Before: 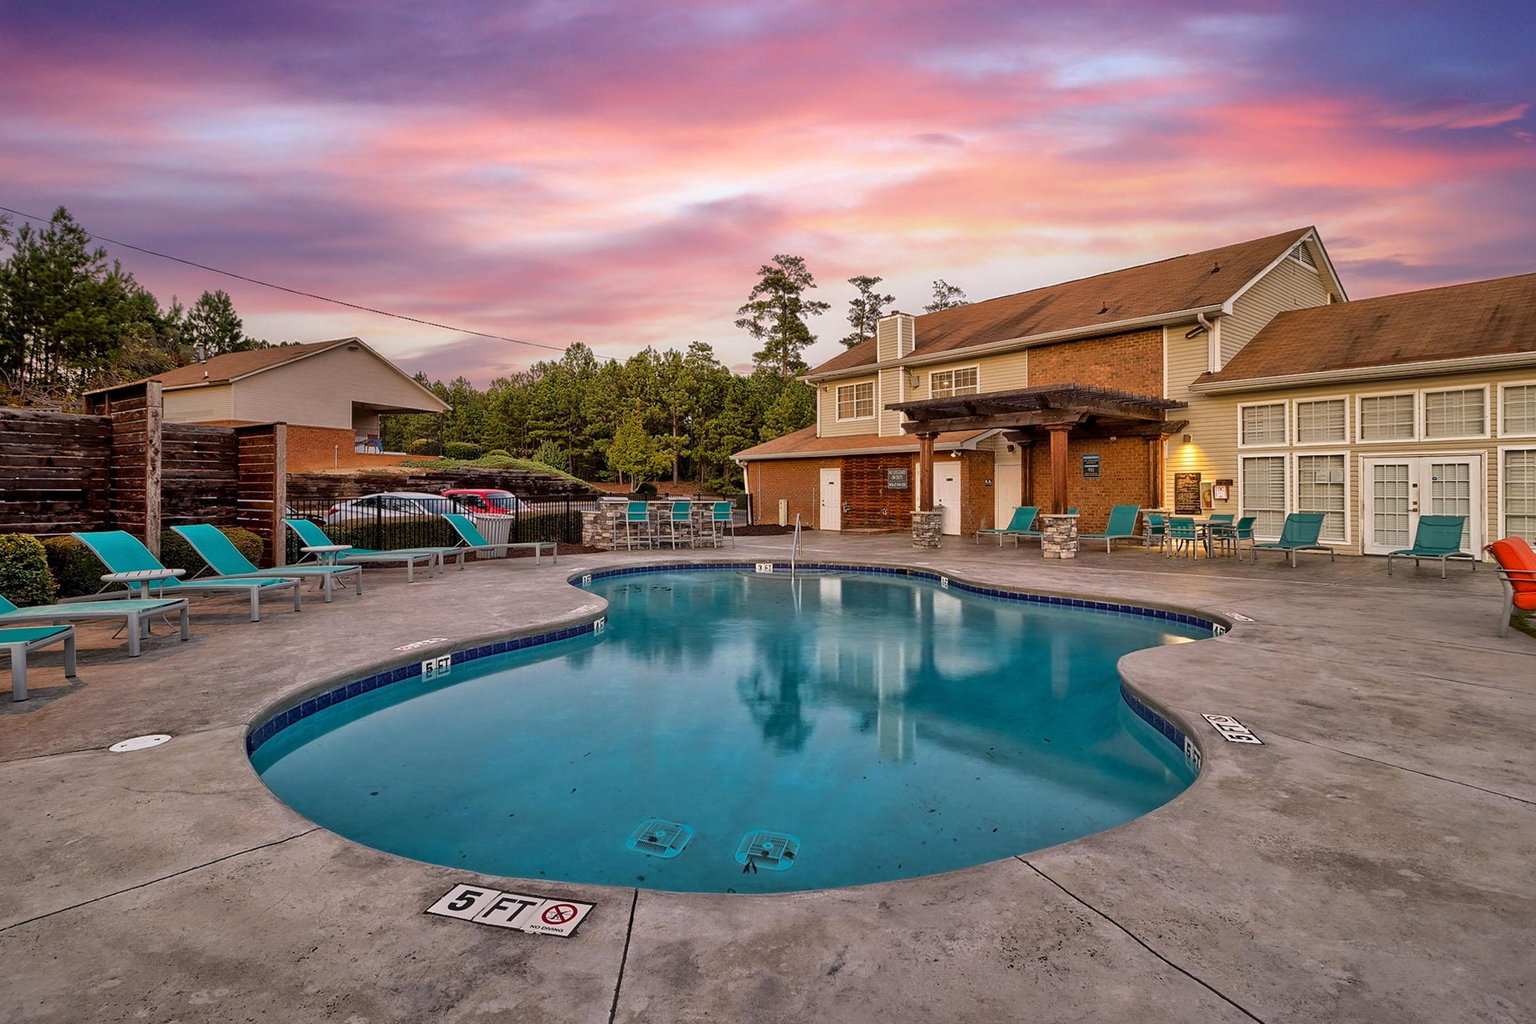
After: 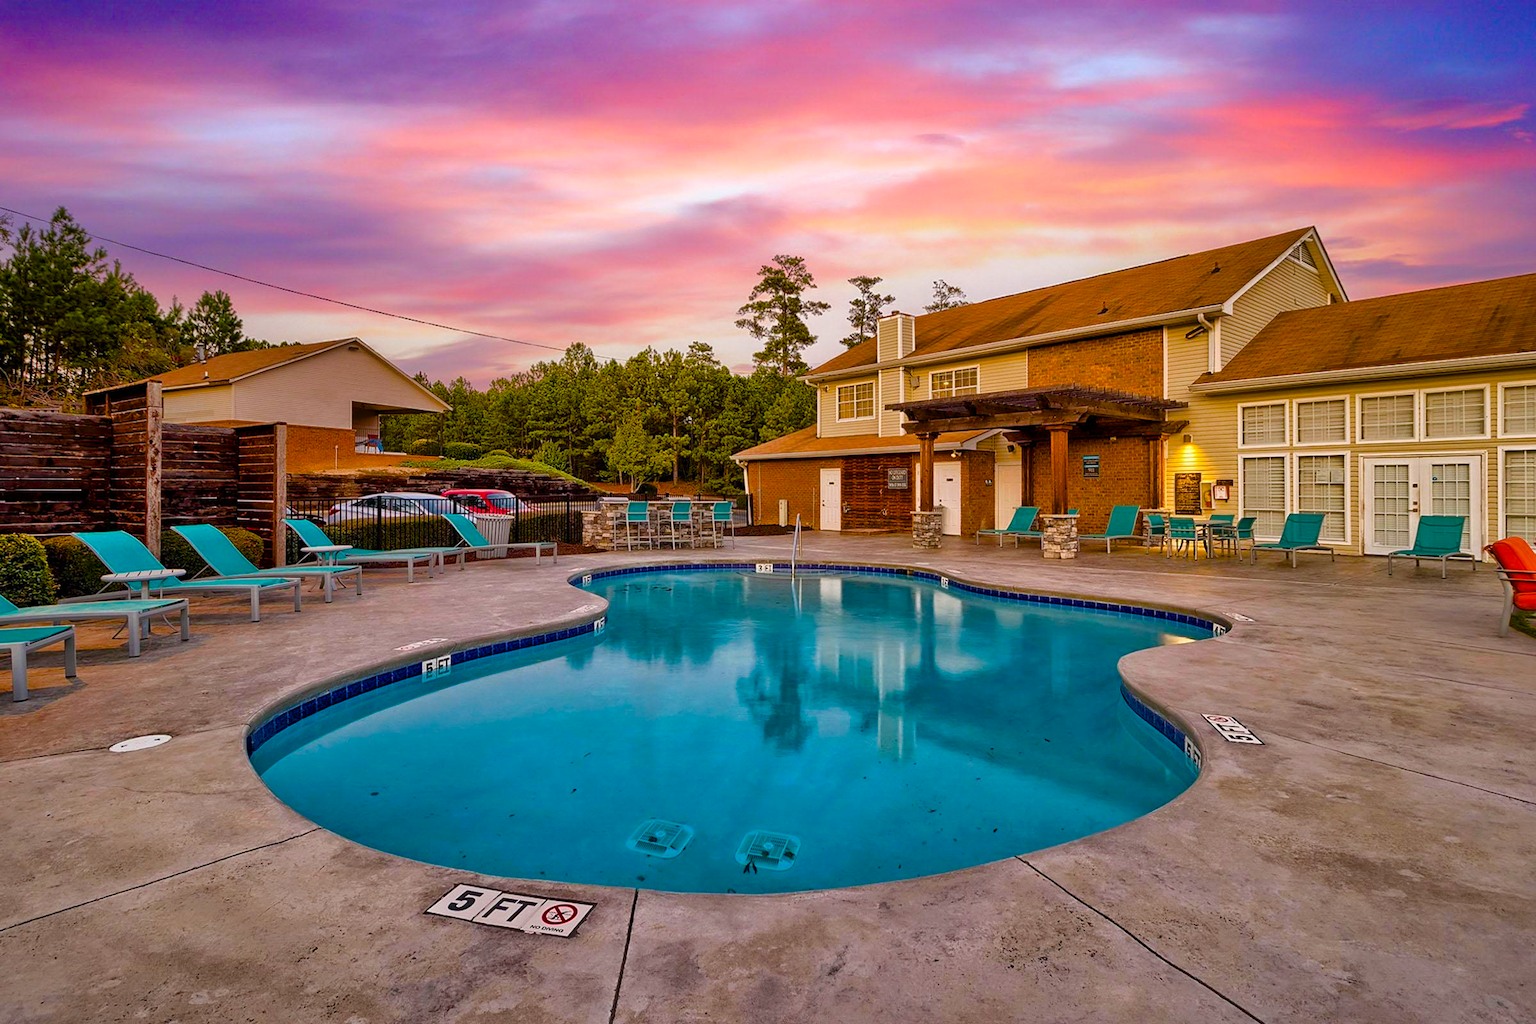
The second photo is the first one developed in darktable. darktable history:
color balance rgb: linear chroma grading › global chroma 24.833%, perceptual saturation grading › global saturation 20%, perceptual saturation grading › highlights -24.742%, perceptual saturation grading › shadows 50.212%, global vibrance 24.237%
